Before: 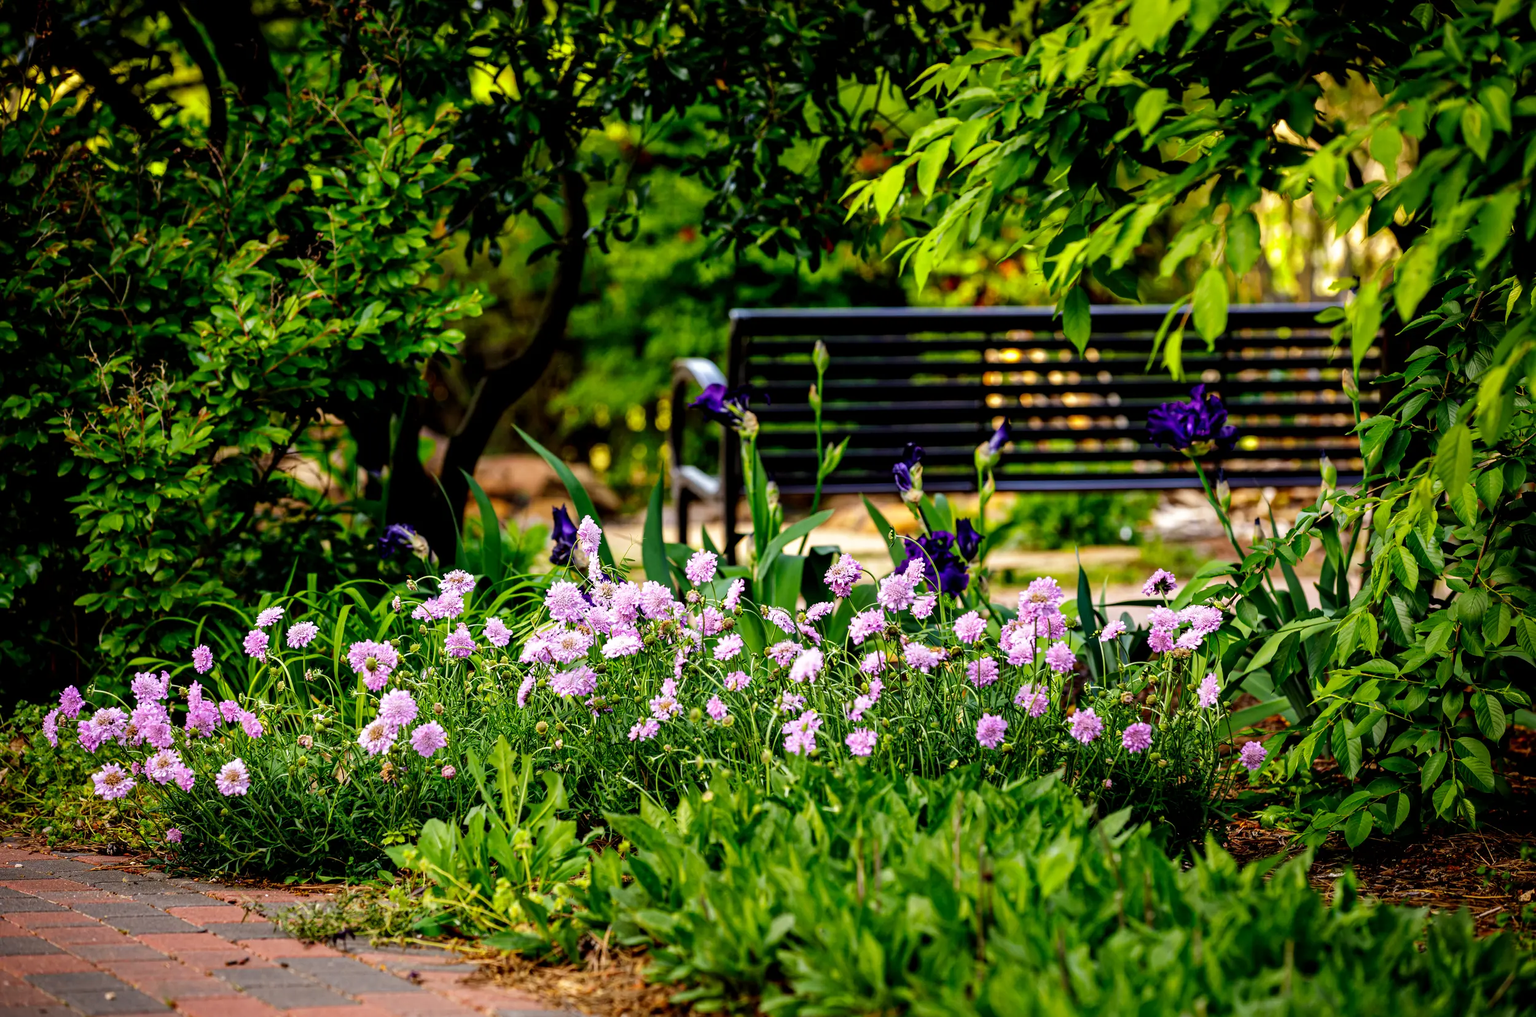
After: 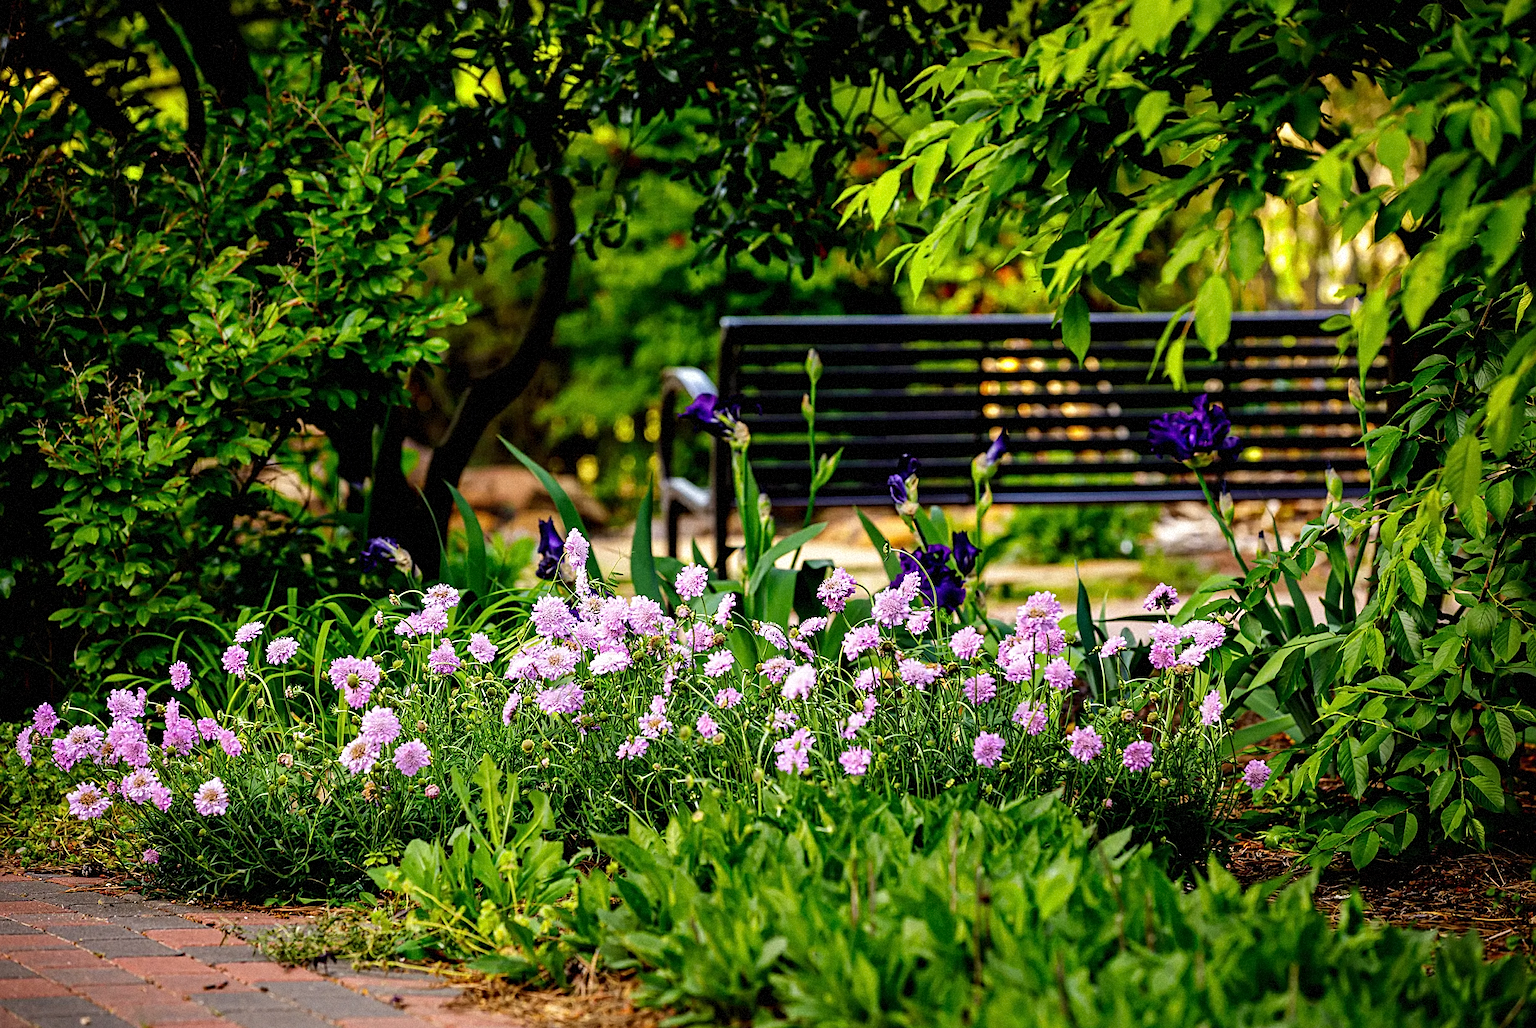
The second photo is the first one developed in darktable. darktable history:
grain: mid-tones bias 0%
crop and rotate: left 1.774%, right 0.633%, bottom 1.28%
sharpen: on, module defaults
